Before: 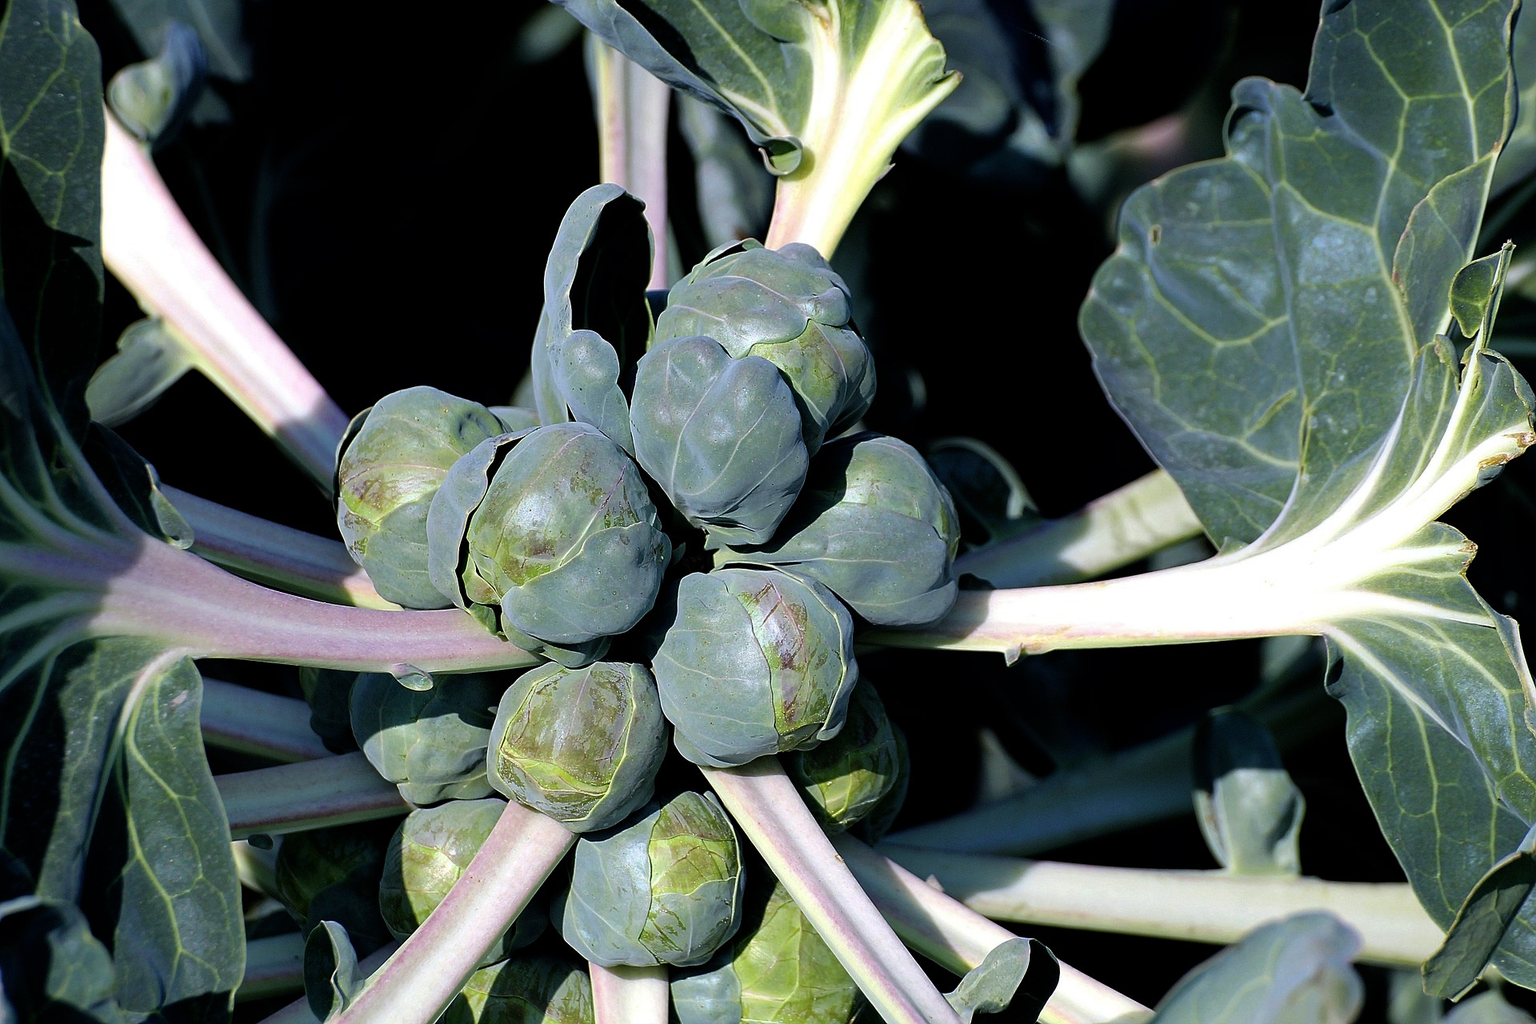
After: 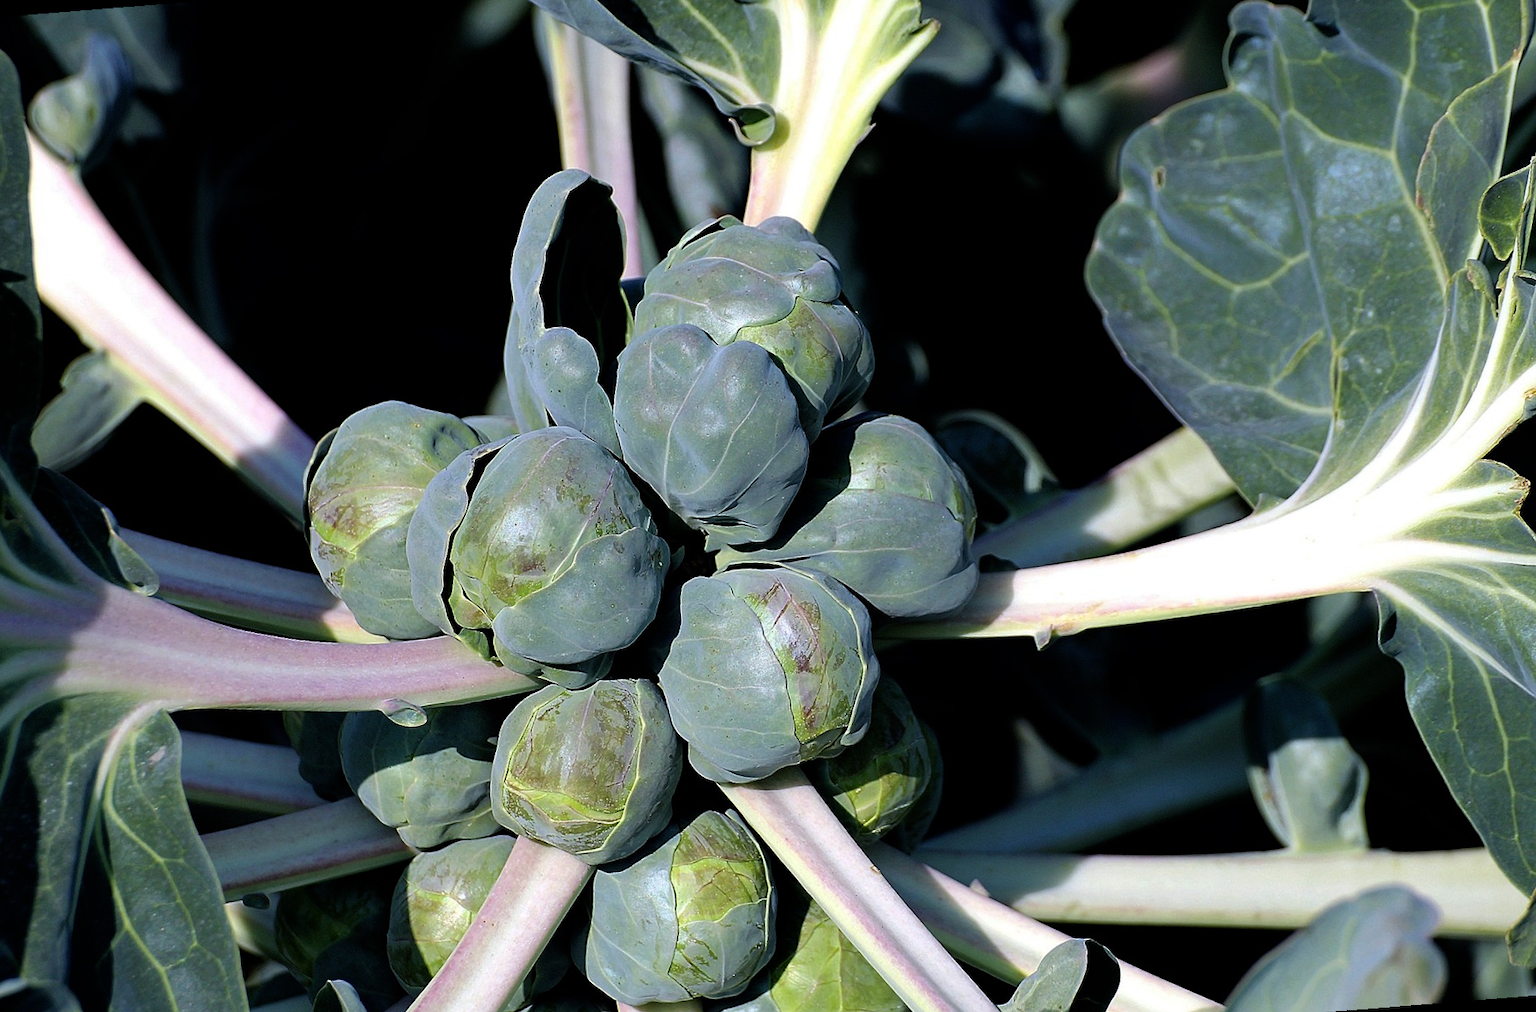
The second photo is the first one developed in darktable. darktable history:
rotate and perspective: rotation -4.57°, crop left 0.054, crop right 0.944, crop top 0.087, crop bottom 0.914
sharpen: radius 2.883, amount 0.868, threshold 47.523
